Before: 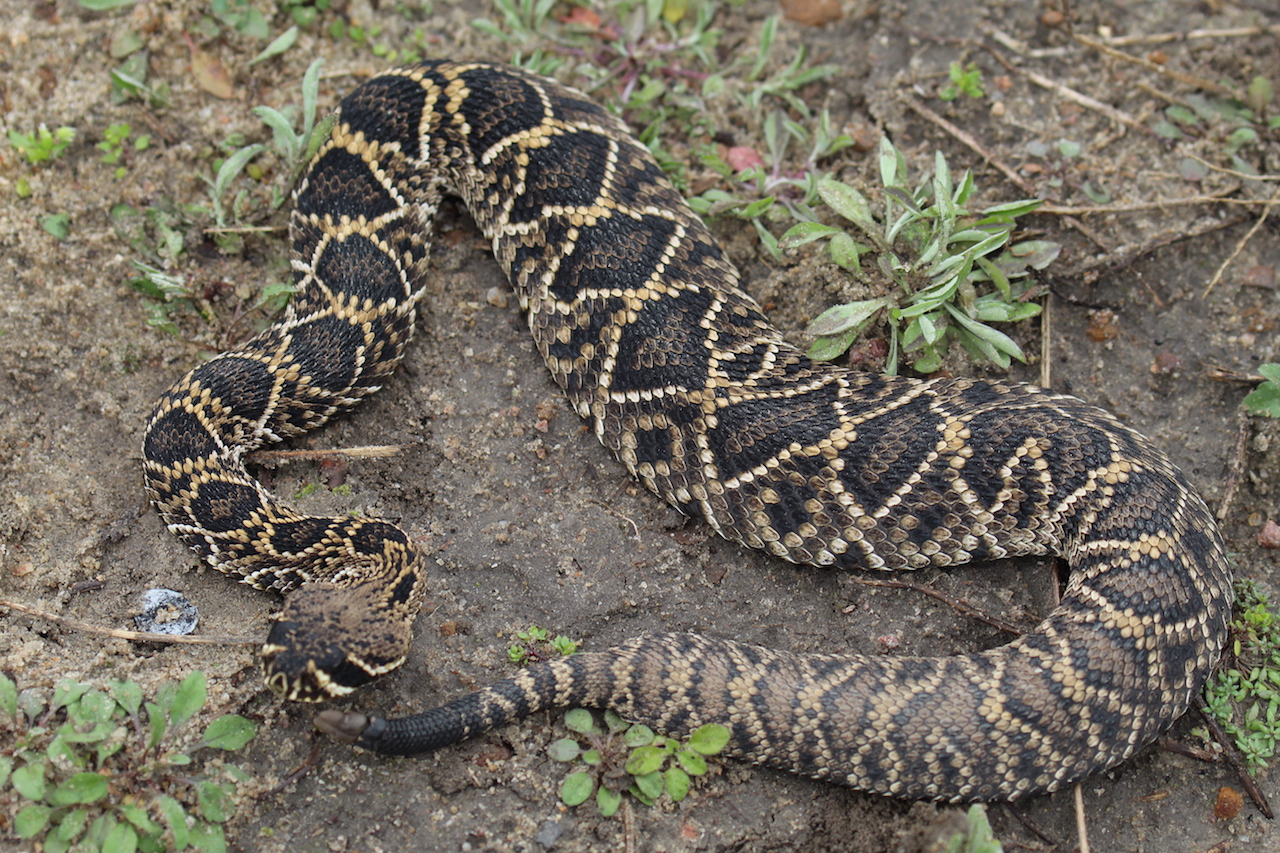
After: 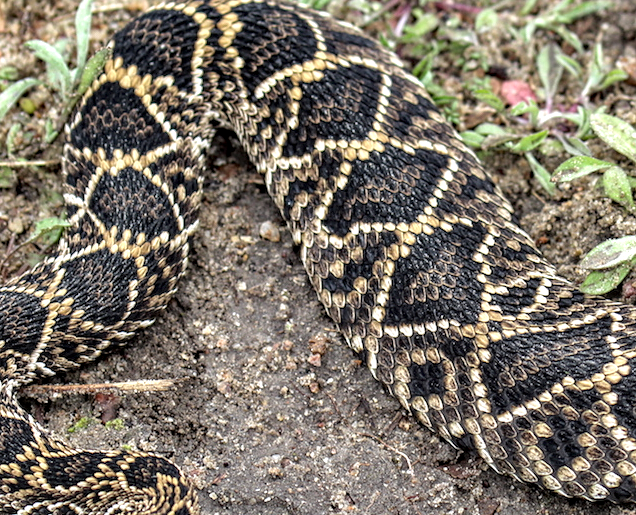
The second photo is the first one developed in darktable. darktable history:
tone equalizer: -8 EV -0.76 EV, -7 EV -0.688 EV, -6 EV -0.571 EV, -5 EV -0.39 EV, -3 EV 0.404 EV, -2 EV 0.6 EV, -1 EV 0.681 EV, +0 EV 0.766 EV
local contrast: detail 130%
crop: left 17.773%, top 7.805%, right 32.516%, bottom 31.783%
contrast equalizer: octaves 7, y [[0.509, 0.514, 0.523, 0.542, 0.578, 0.603], [0.5 ×6], [0.509, 0.514, 0.523, 0.542, 0.578, 0.603], [0.001, 0.002, 0.003, 0.005, 0.01, 0.013], [0.001, 0.002, 0.003, 0.005, 0.01, 0.013]]
haze removal: adaptive false
